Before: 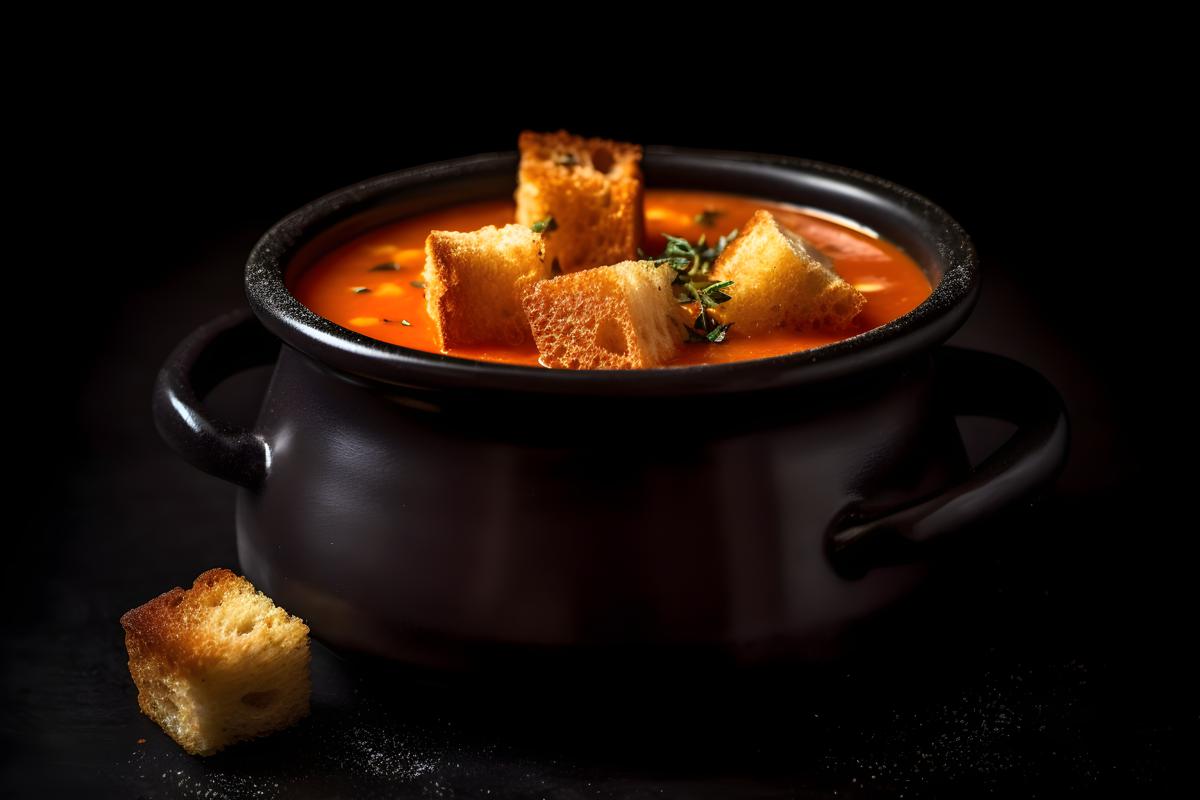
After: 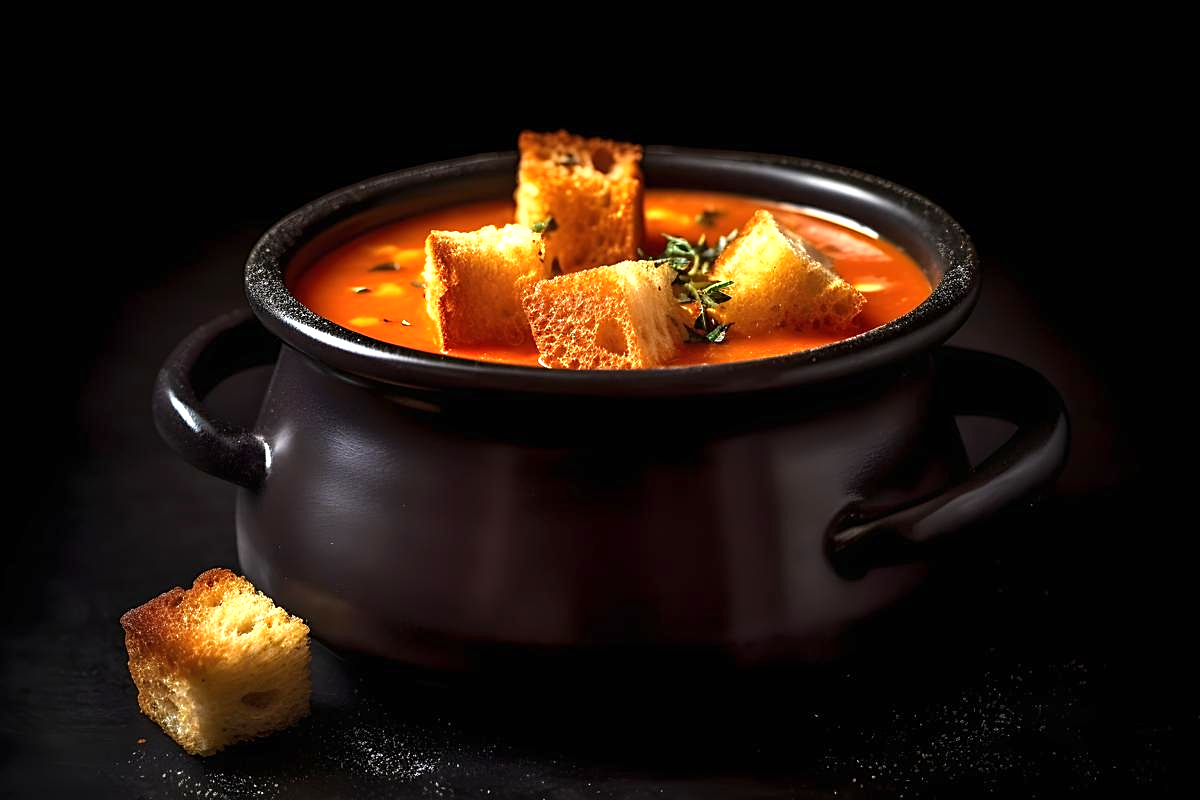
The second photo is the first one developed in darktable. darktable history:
exposure: black level correction 0, exposure 0.702 EV, compensate highlight preservation false
sharpen: on, module defaults
